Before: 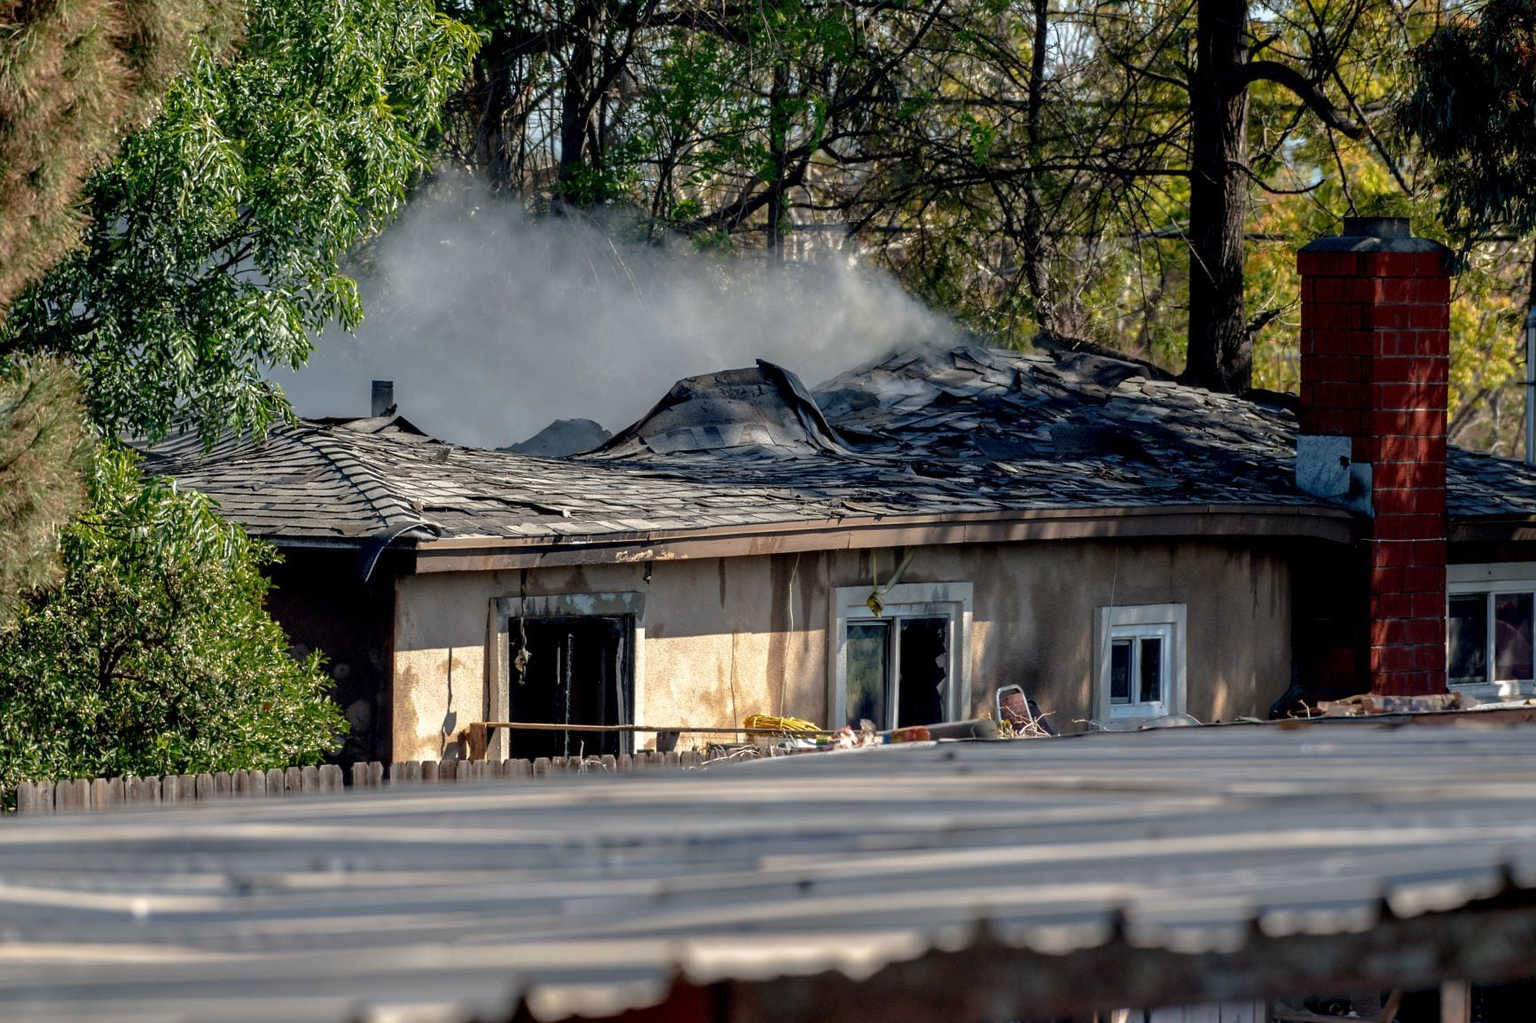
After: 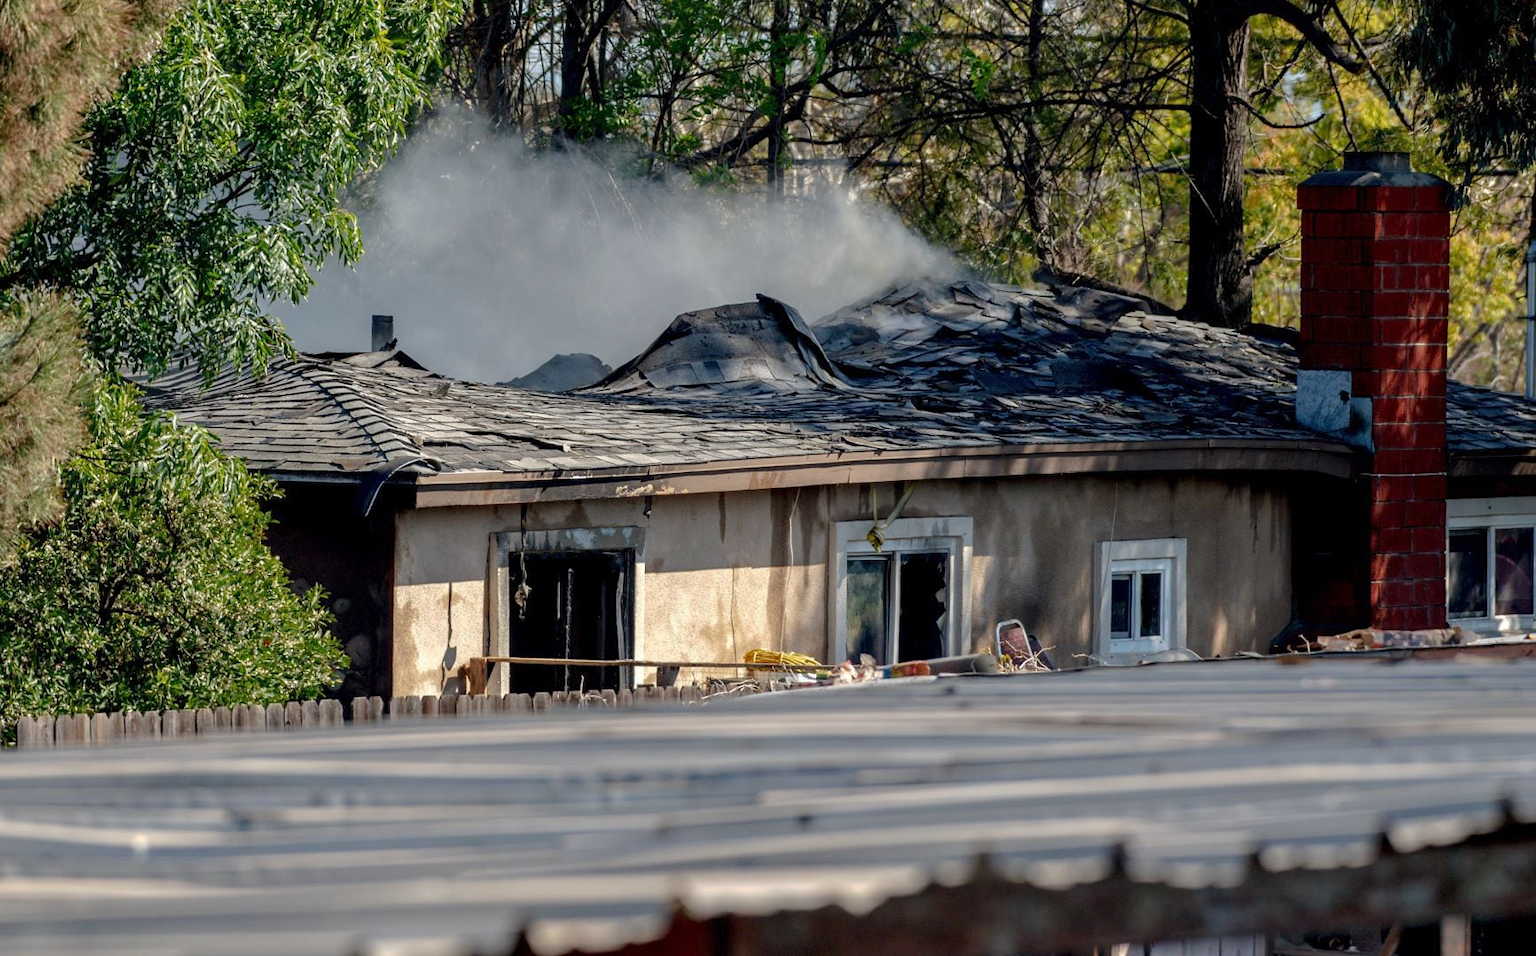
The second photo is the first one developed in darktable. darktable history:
crop and rotate: top 6.448%
base curve: curves: ch0 [(0, 0) (0.235, 0.266) (0.503, 0.496) (0.786, 0.72) (1, 1)], preserve colors none
